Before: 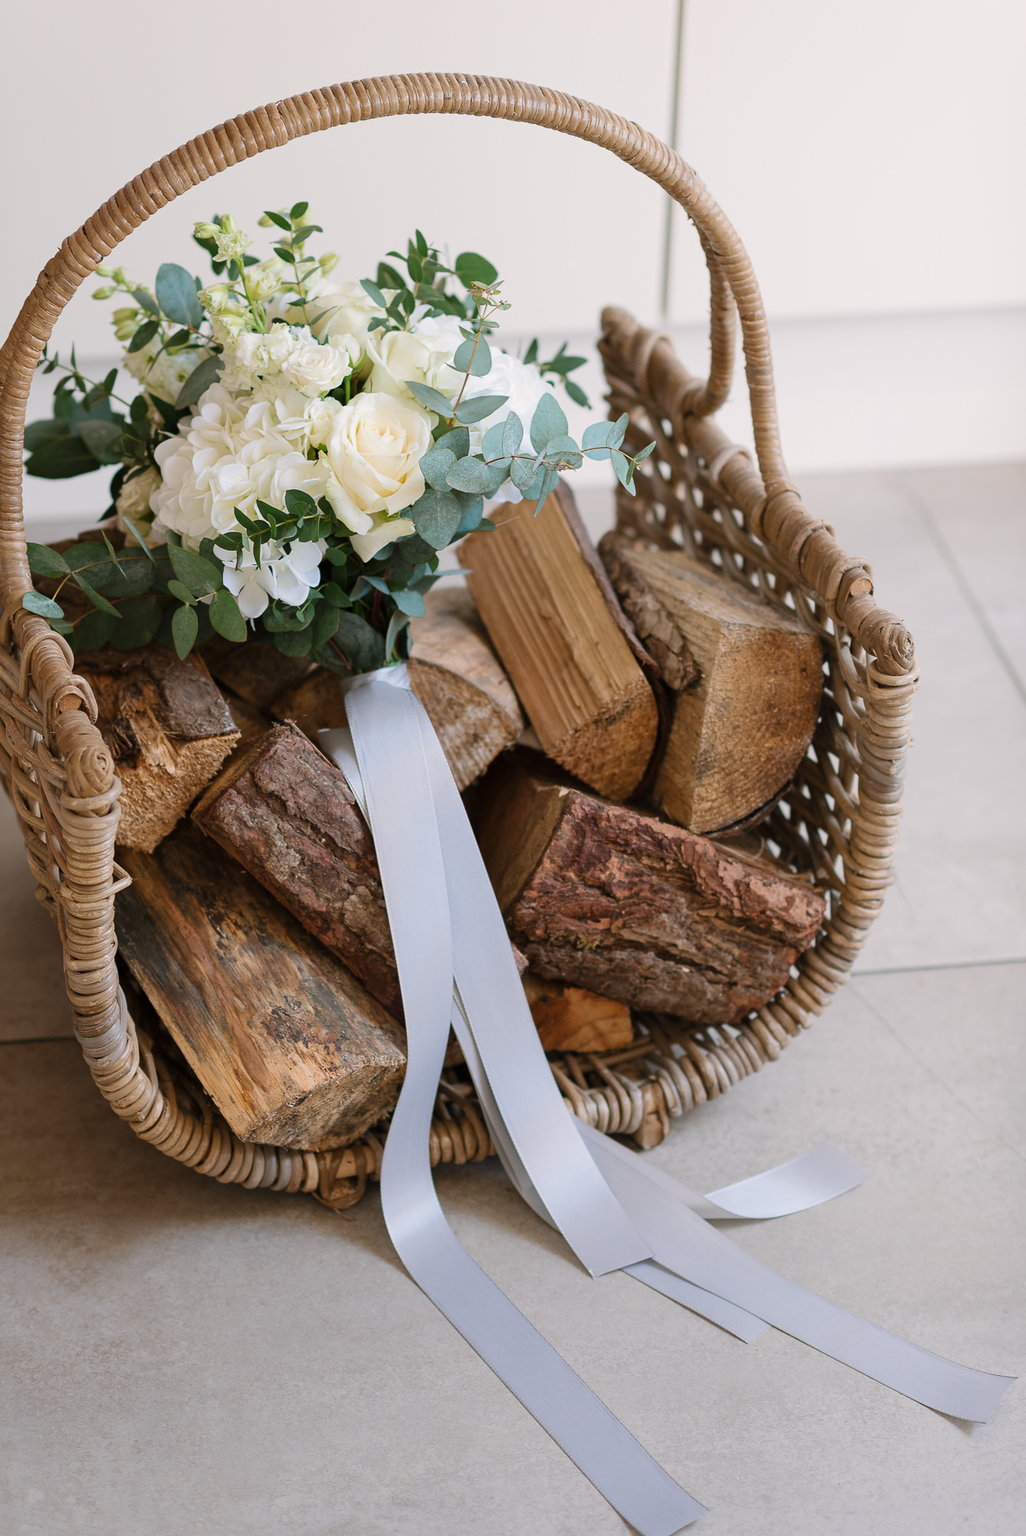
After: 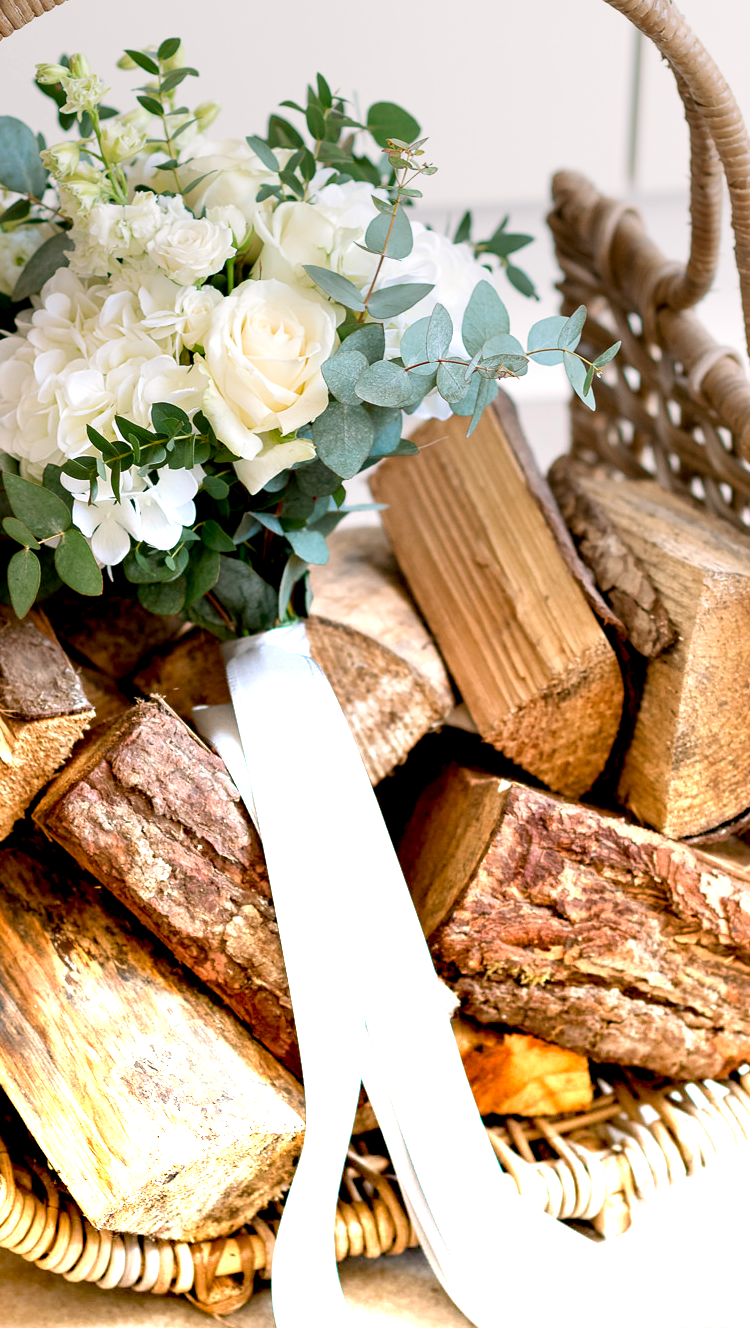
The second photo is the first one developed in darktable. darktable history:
graduated density: density -3.9 EV
crop: left 16.202%, top 11.208%, right 26.045%, bottom 20.557%
exposure: black level correction 0.009, exposure 0.119 EV, compensate highlight preservation false
